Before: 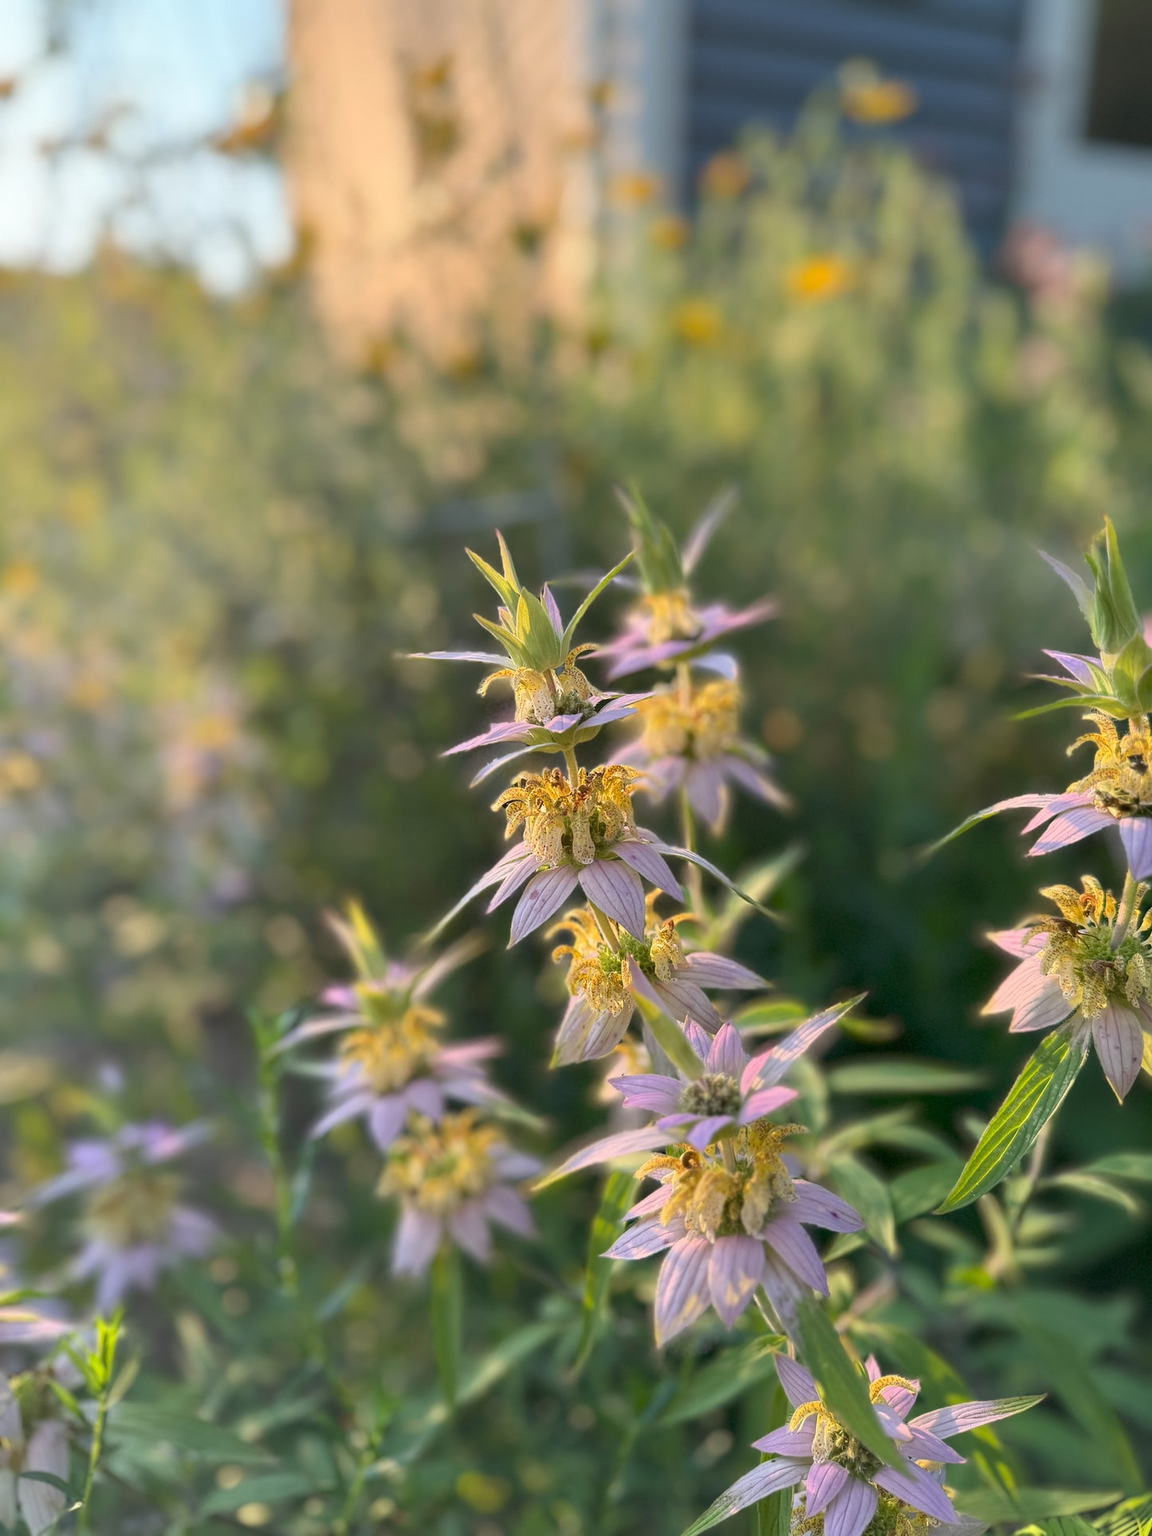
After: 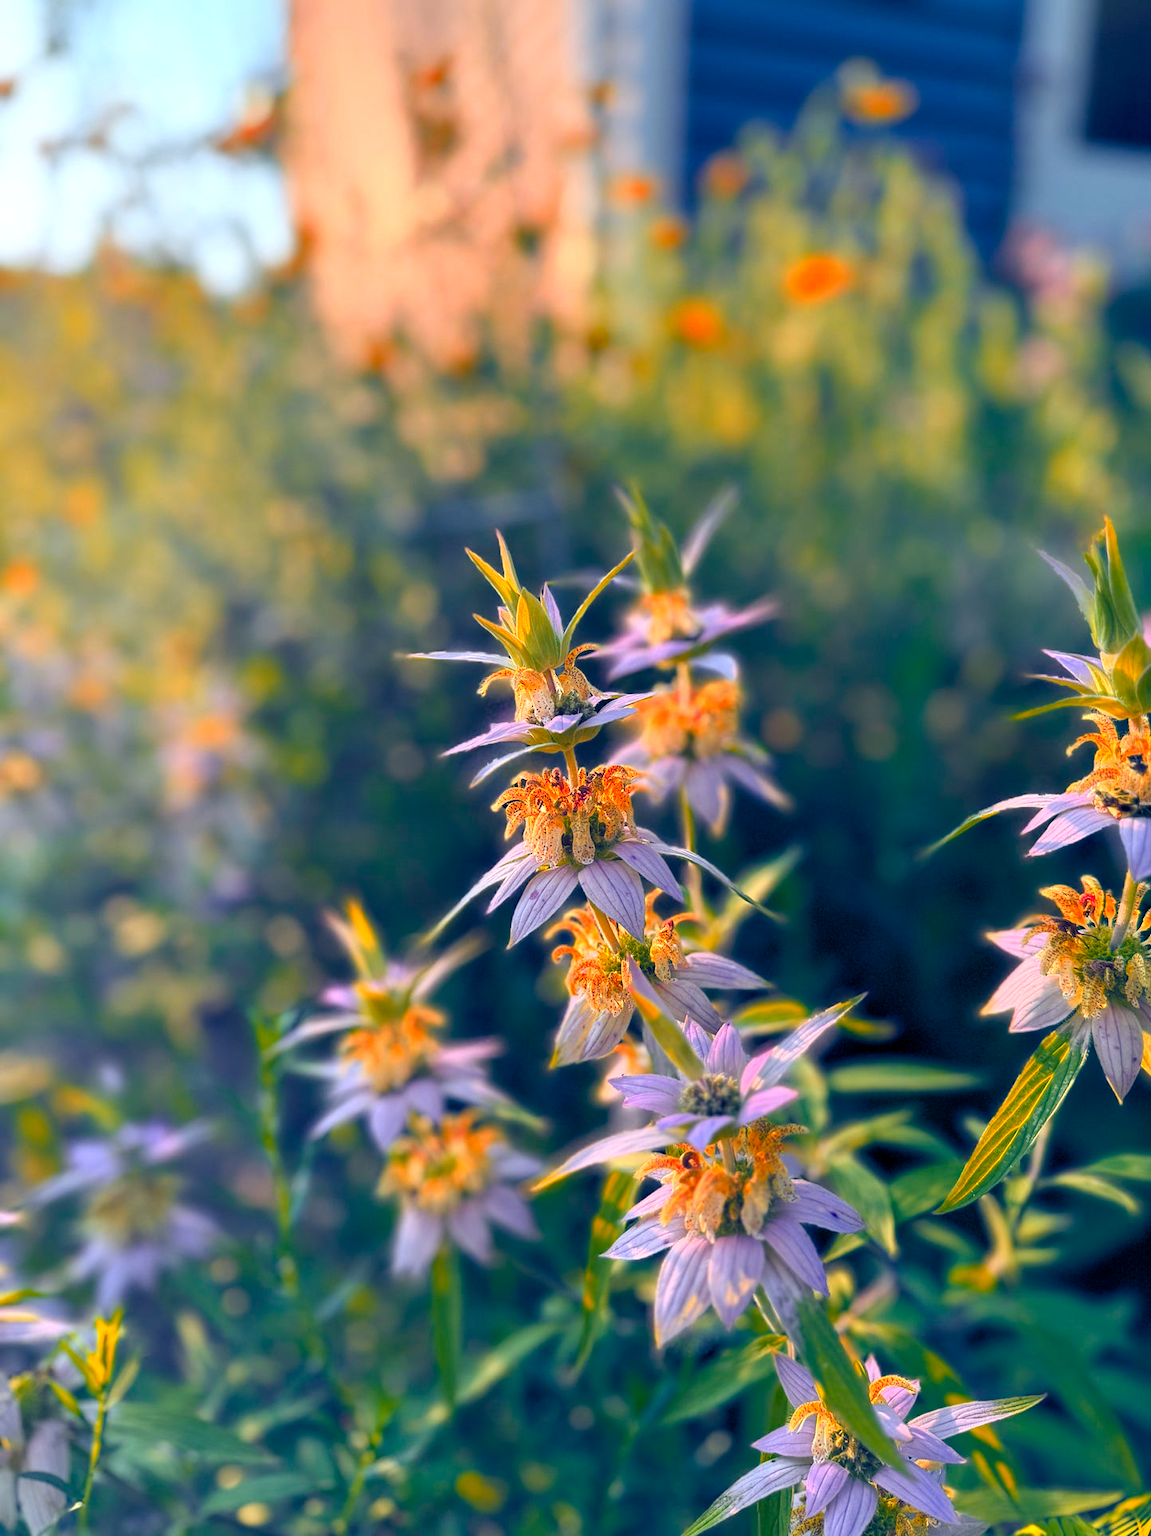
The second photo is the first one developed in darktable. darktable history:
color zones: curves: ch1 [(0.24, 0.629) (0.75, 0.5)]; ch2 [(0.255, 0.454) (0.745, 0.491)], mix 102.12%
color balance rgb: shadows lift › luminance -41.13%, shadows lift › chroma 14.13%, shadows lift › hue 260°, power › luminance -3.76%, power › chroma 0.56%, power › hue 40.37°, highlights gain › luminance 16.81%, highlights gain › chroma 2.94%, highlights gain › hue 260°, global offset › luminance -0.29%, global offset › chroma 0.31%, global offset › hue 260°, perceptual saturation grading › global saturation 20%, perceptual saturation grading › highlights -13.92%, perceptual saturation grading › shadows 50%
